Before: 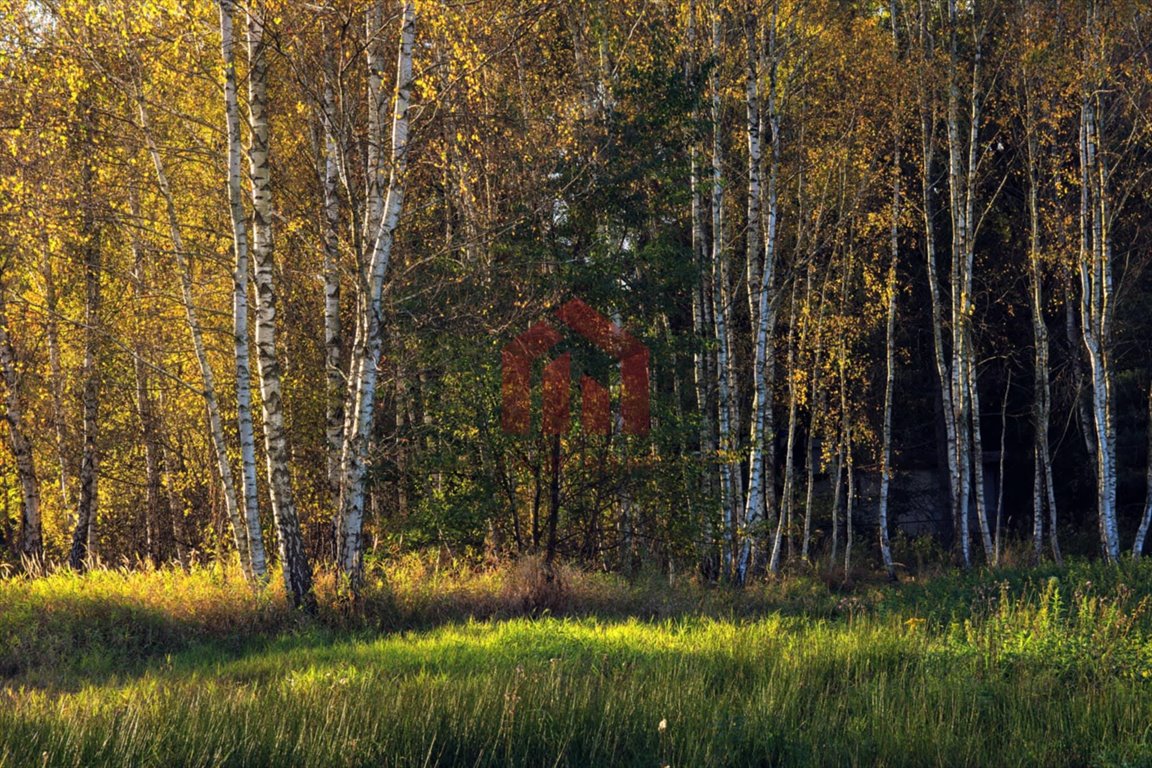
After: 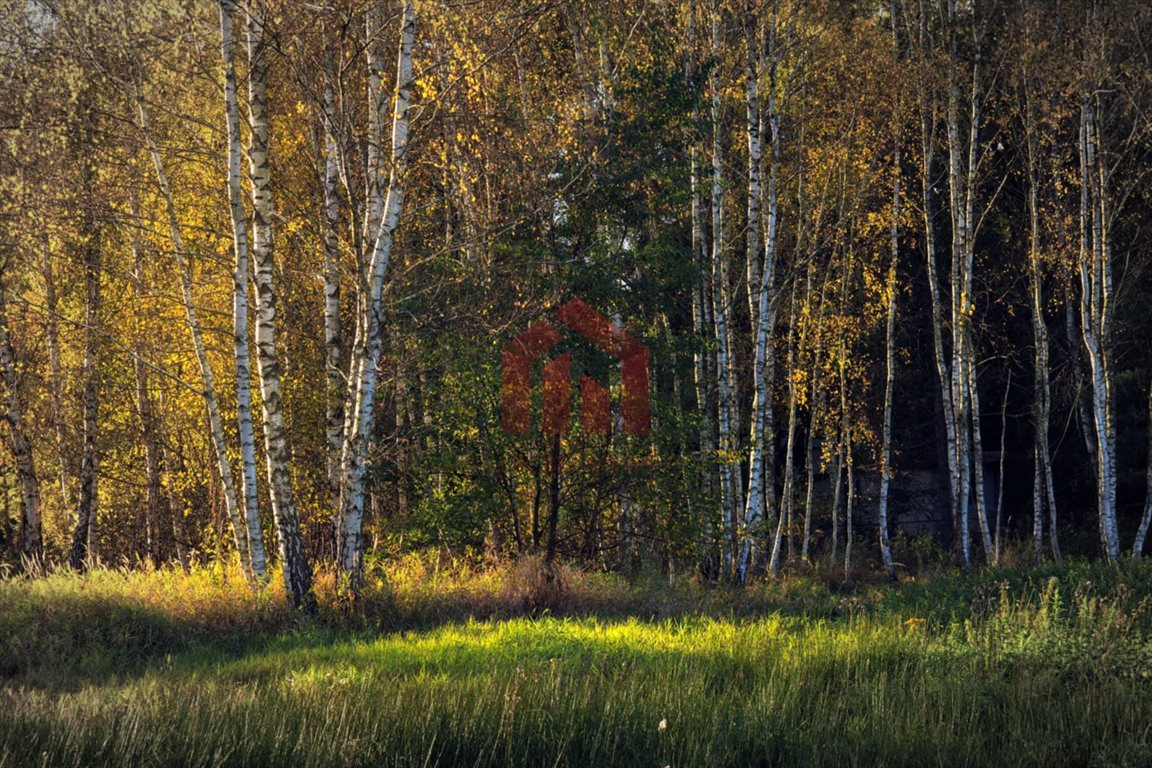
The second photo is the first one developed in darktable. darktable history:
vignetting: automatic ratio true
exposure: compensate highlight preservation false
color zones: curves: ch0 [(0, 0.499) (0.143, 0.5) (0.286, 0.5) (0.429, 0.476) (0.571, 0.284) (0.714, 0.243) (0.857, 0.449) (1, 0.499)]; ch1 [(0, 0.532) (0.143, 0.645) (0.286, 0.696) (0.429, 0.211) (0.571, 0.504) (0.714, 0.493) (0.857, 0.495) (1, 0.532)]; ch2 [(0, 0.5) (0.143, 0.5) (0.286, 0.427) (0.429, 0.324) (0.571, 0.5) (0.714, 0.5) (0.857, 0.5) (1, 0.5)], mix -92.58%
